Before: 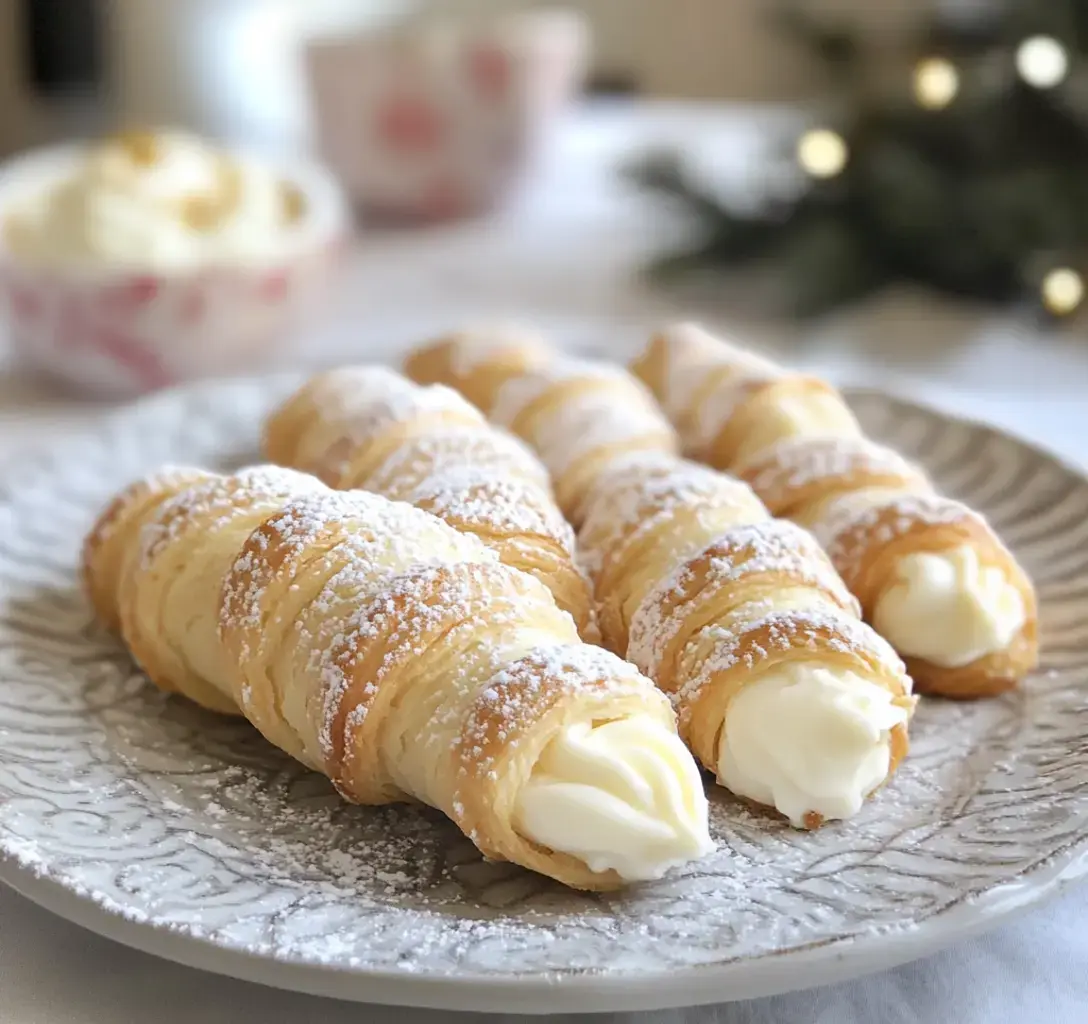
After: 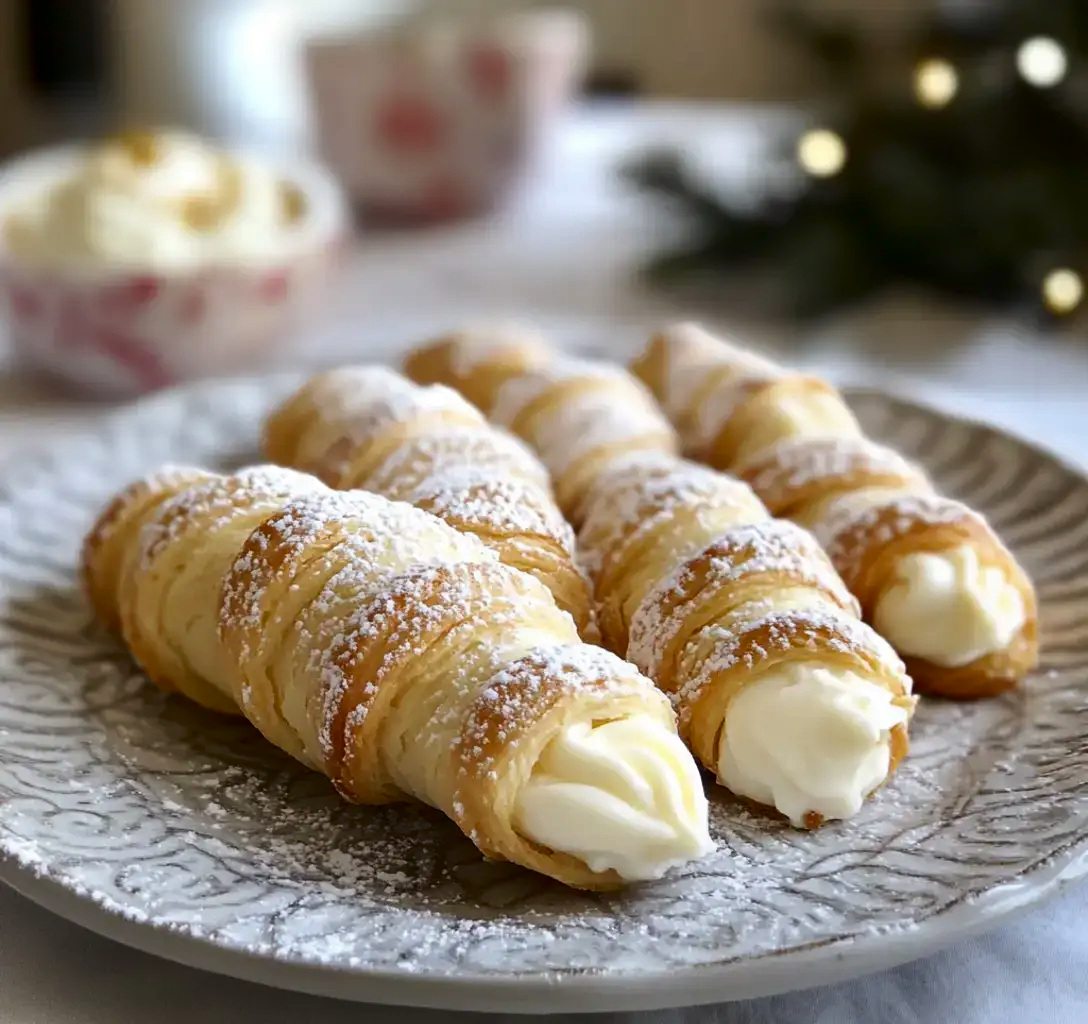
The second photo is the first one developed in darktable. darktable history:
contrast brightness saturation: contrast 0.098, brightness -0.262, saturation 0.143
